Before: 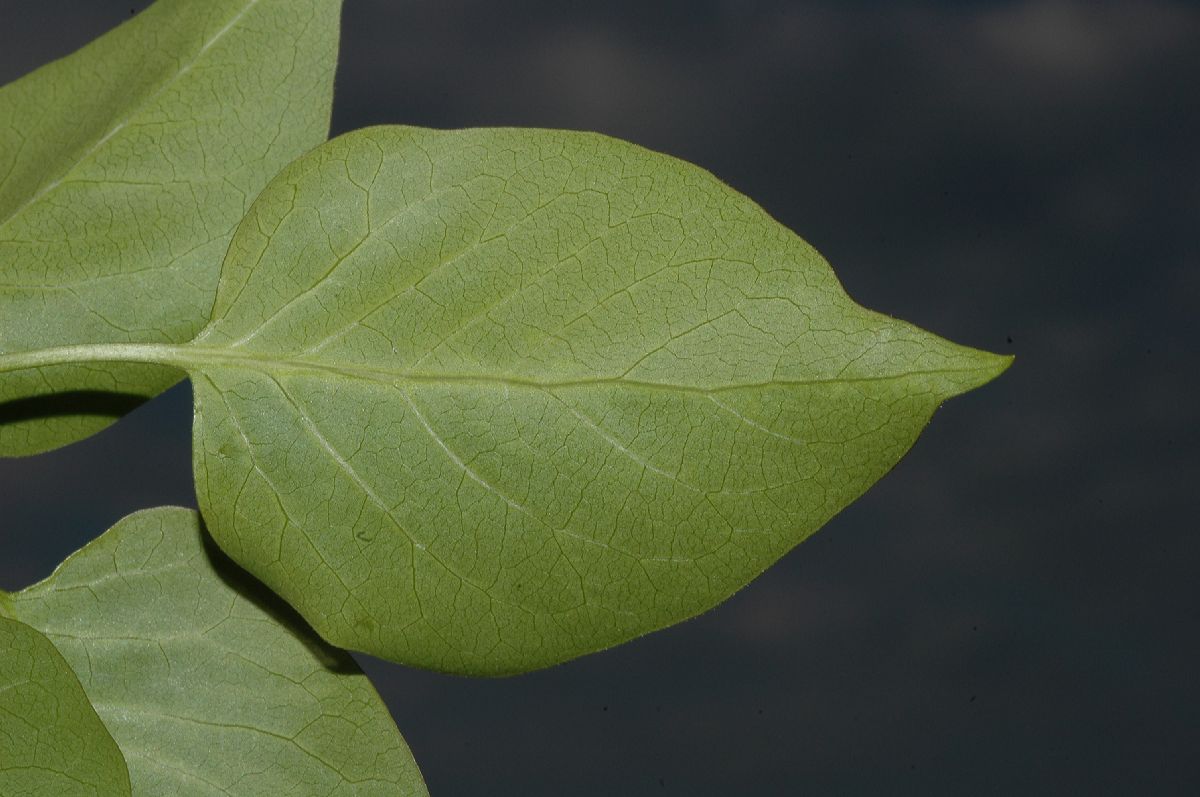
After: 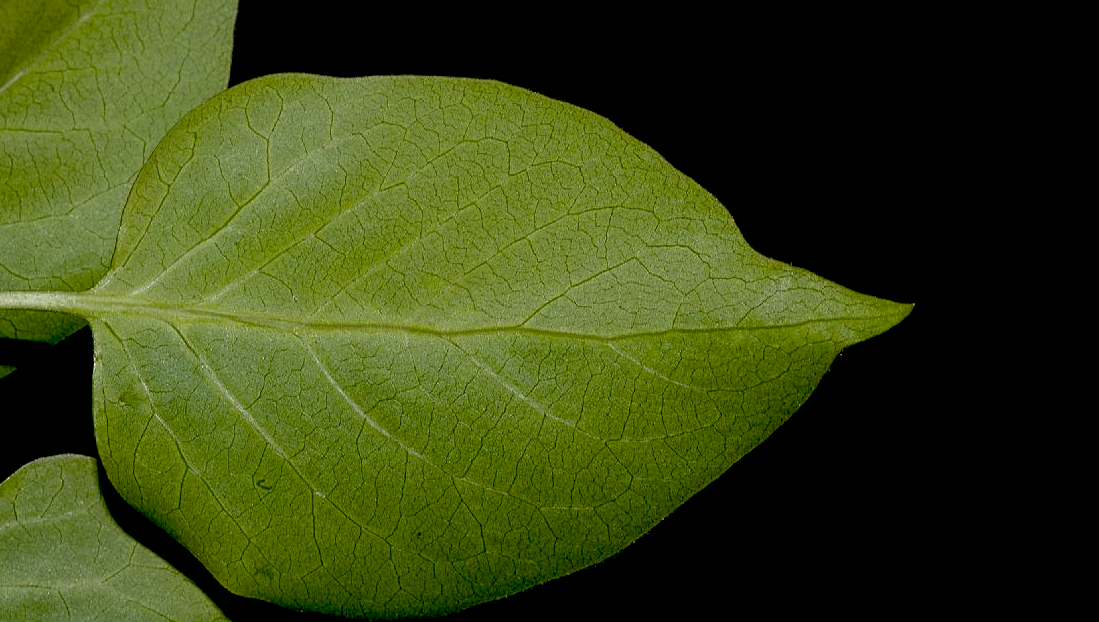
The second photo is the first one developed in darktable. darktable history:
exposure: black level correction 0.056, exposure -0.036 EV, compensate exposure bias true, compensate highlight preservation false
crop: left 8.356%, top 6.625%, bottom 15.211%
sharpen: amount 0.218
